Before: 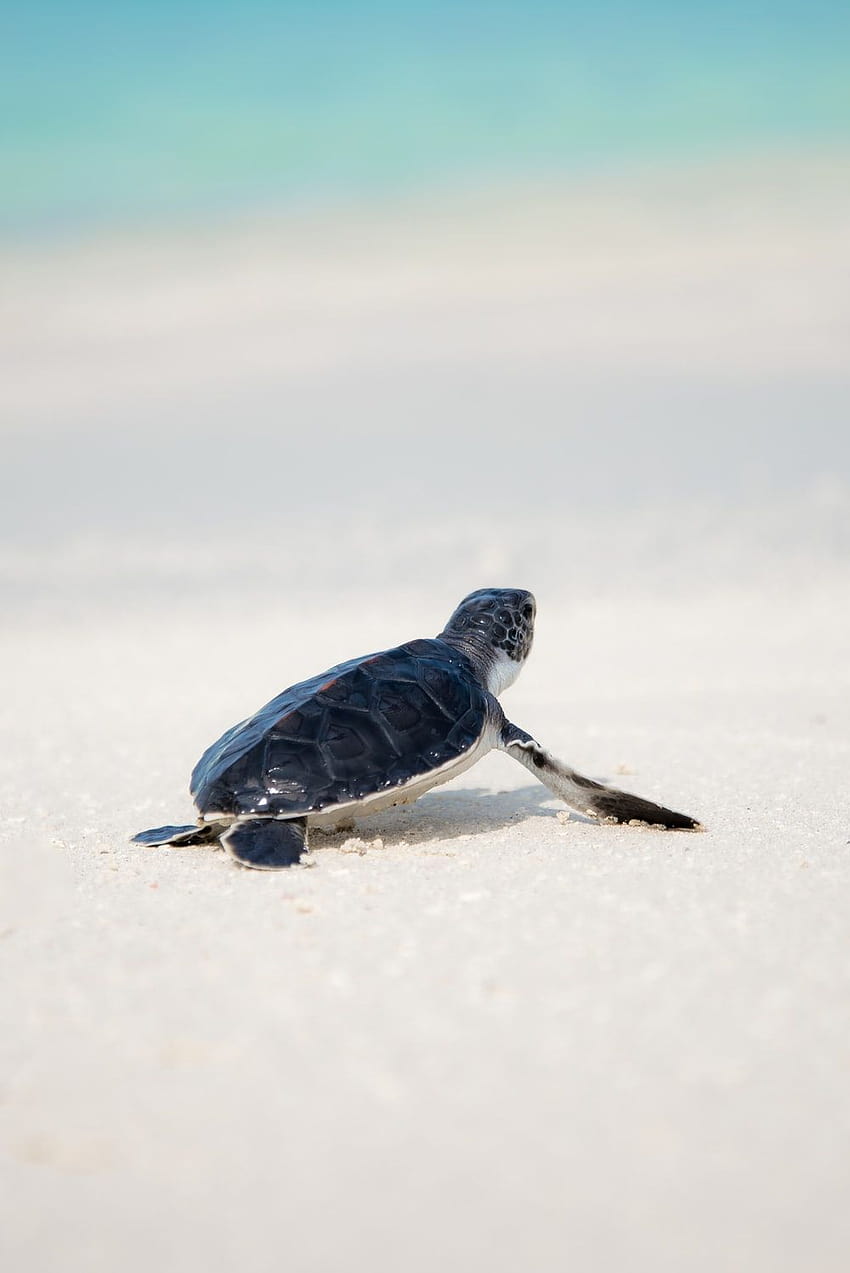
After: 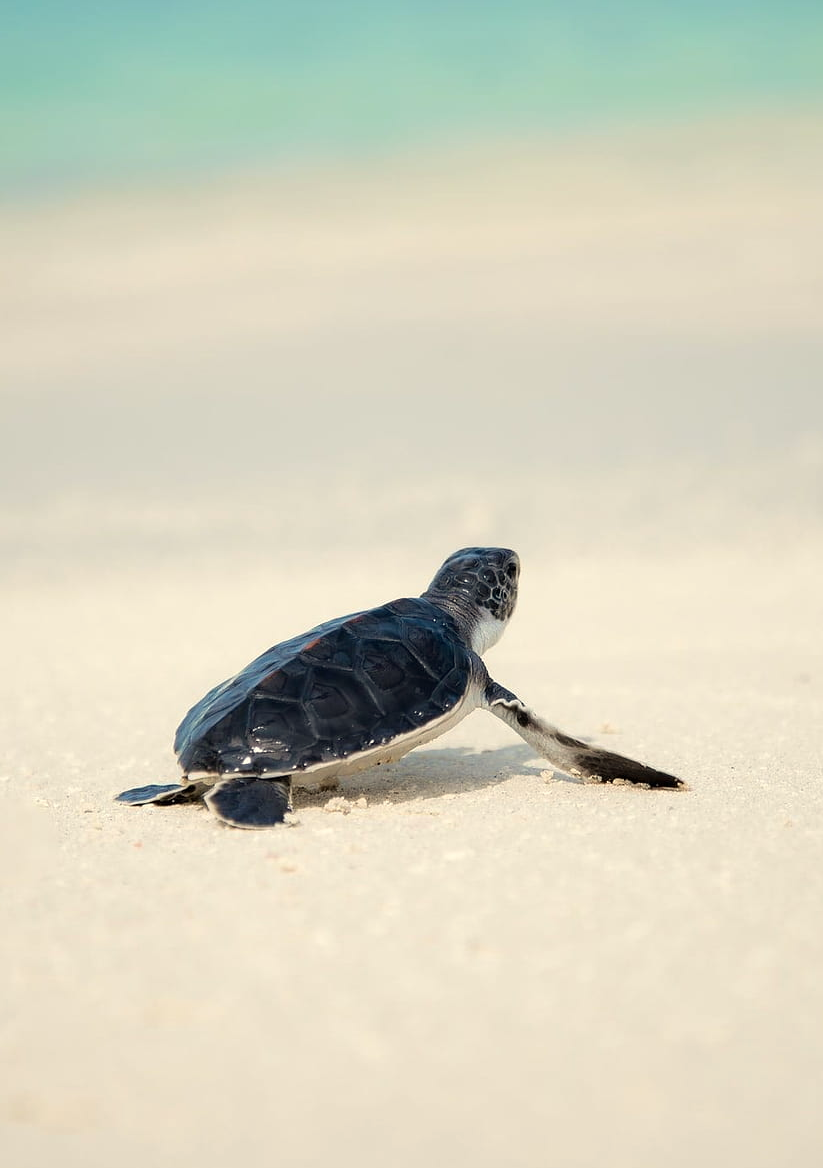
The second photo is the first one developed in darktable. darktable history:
crop: left 1.964%, top 3.251%, right 1.122%, bottom 4.933%
white balance: red 1.029, blue 0.92
